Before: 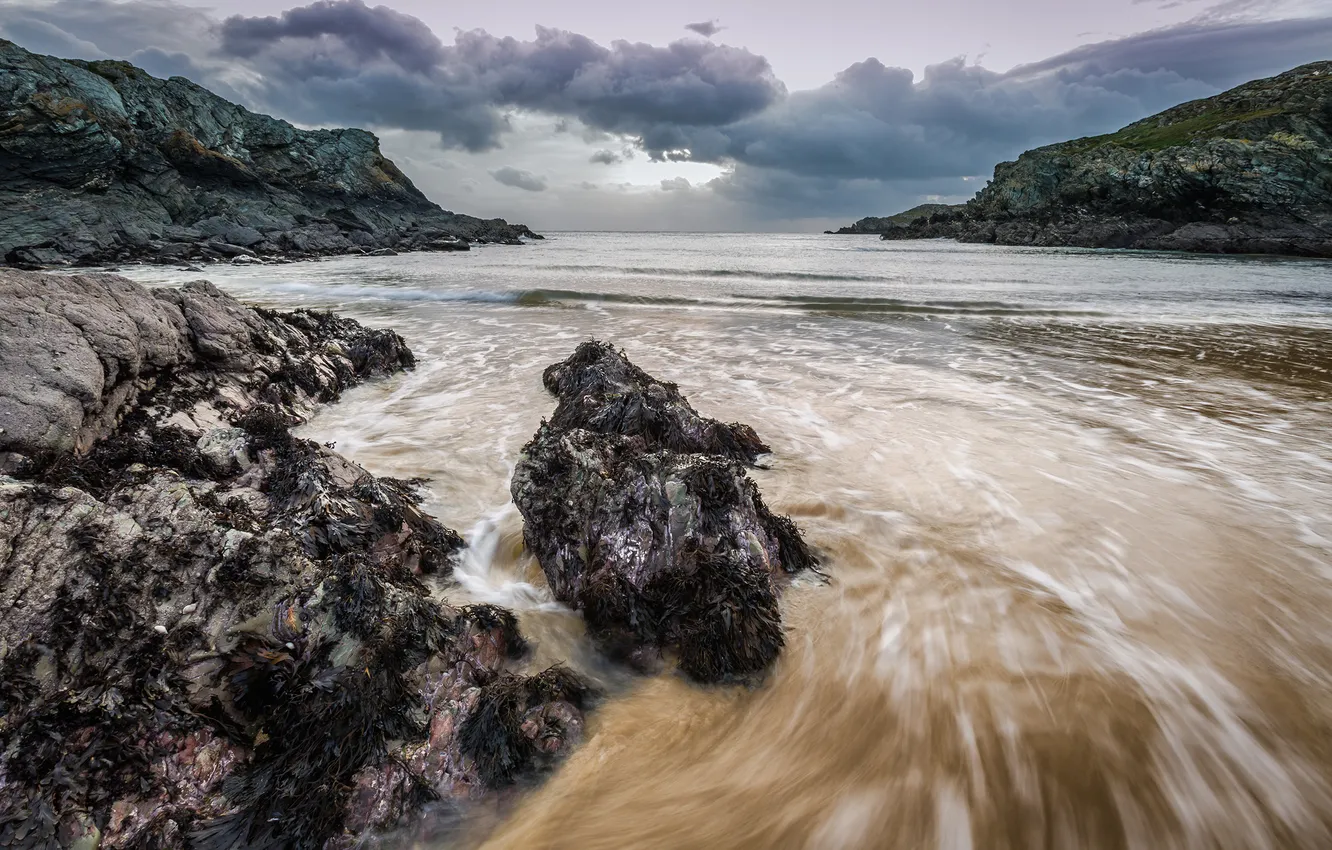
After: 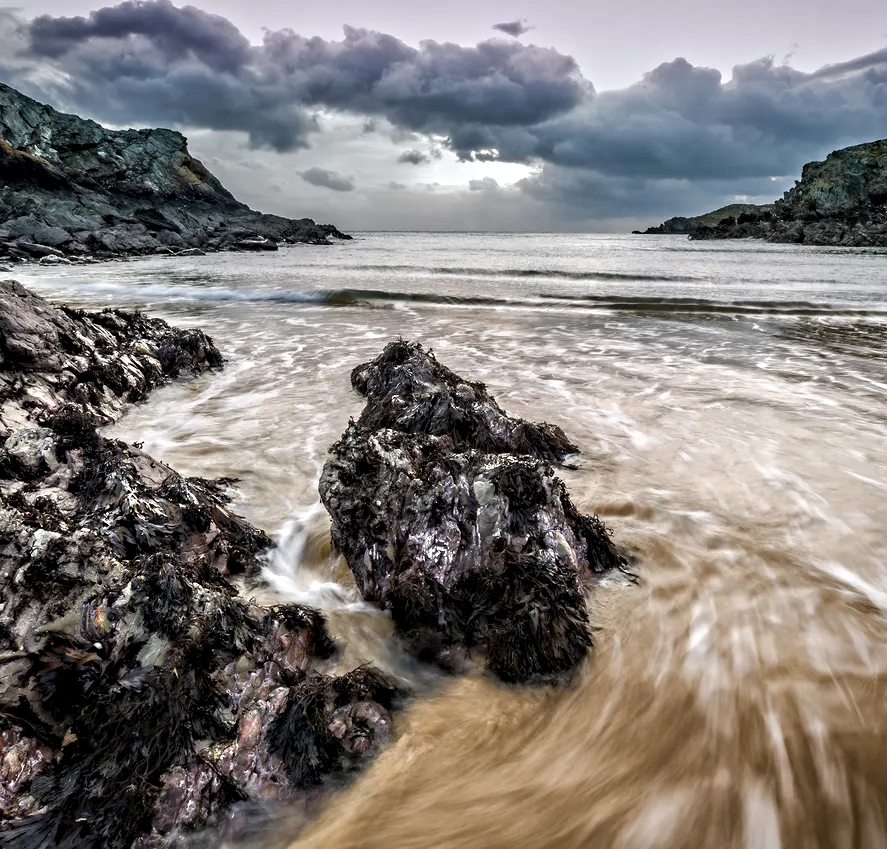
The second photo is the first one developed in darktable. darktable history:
tone equalizer: on, module defaults
crop and rotate: left 14.436%, right 18.898%
contrast equalizer: y [[0.511, 0.558, 0.631, 0.632, 0.559, 0.512], [0.5 ×6], [0.507, 0.559, 0.627, 0.644, 0.647, 0.647], [0 ×6], [0 ×6]]
